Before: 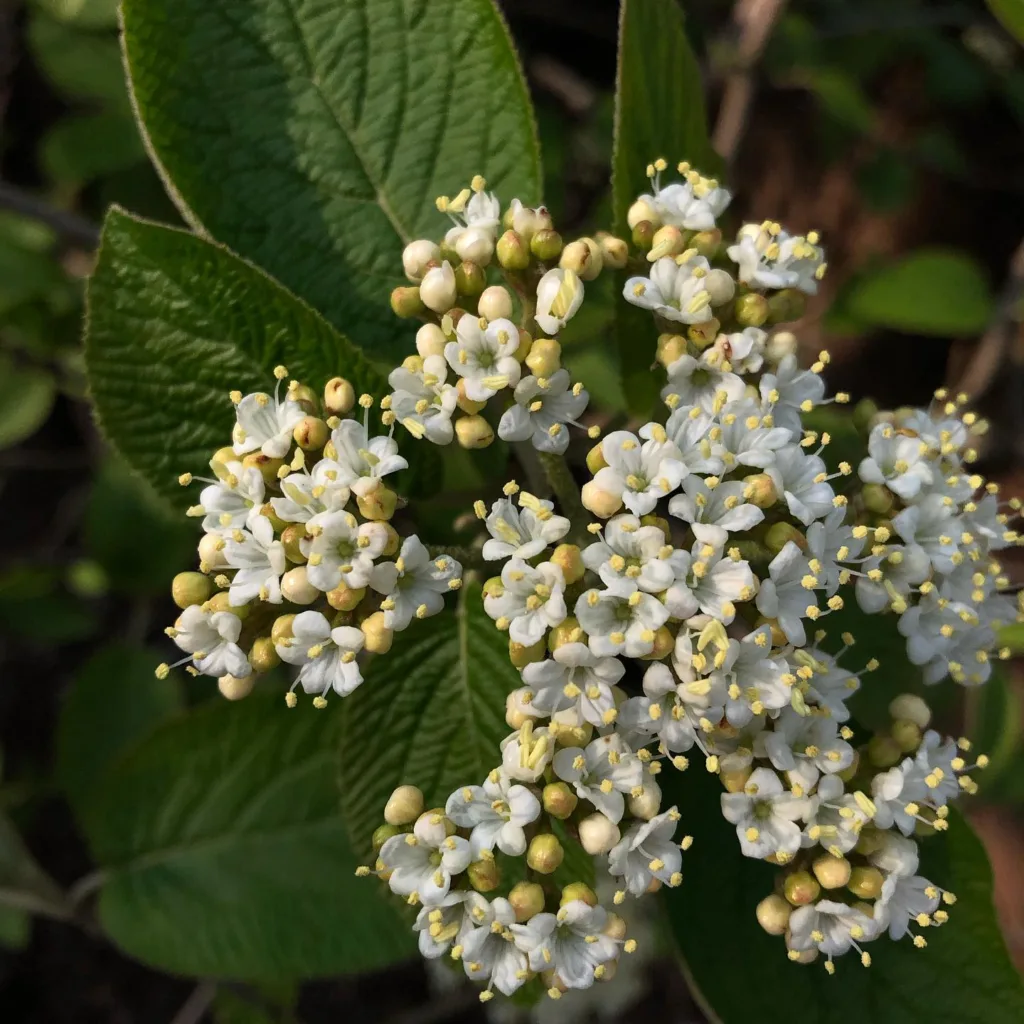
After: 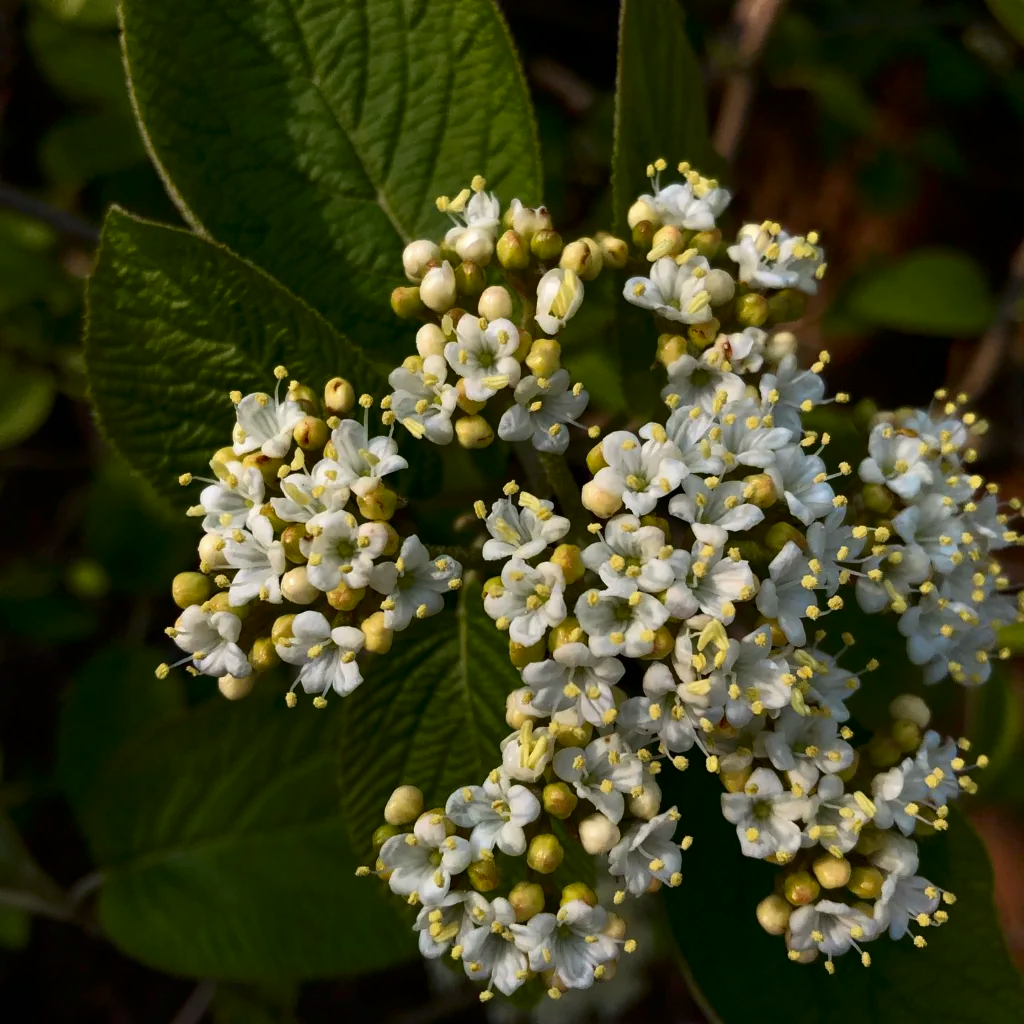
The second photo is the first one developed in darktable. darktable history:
contrast brightness saturation: contrast 0.066, brightness -0.153, saturation 0.115
color zones: curves: ch0 [(0.254, 0.492) (0.724, 0.62)]; ch1 [(0.25, 0.528) (0.719, 0.796)]; ch2 [(0, 0.472) (0.25, 0.5) (0.73, 0.184)]
